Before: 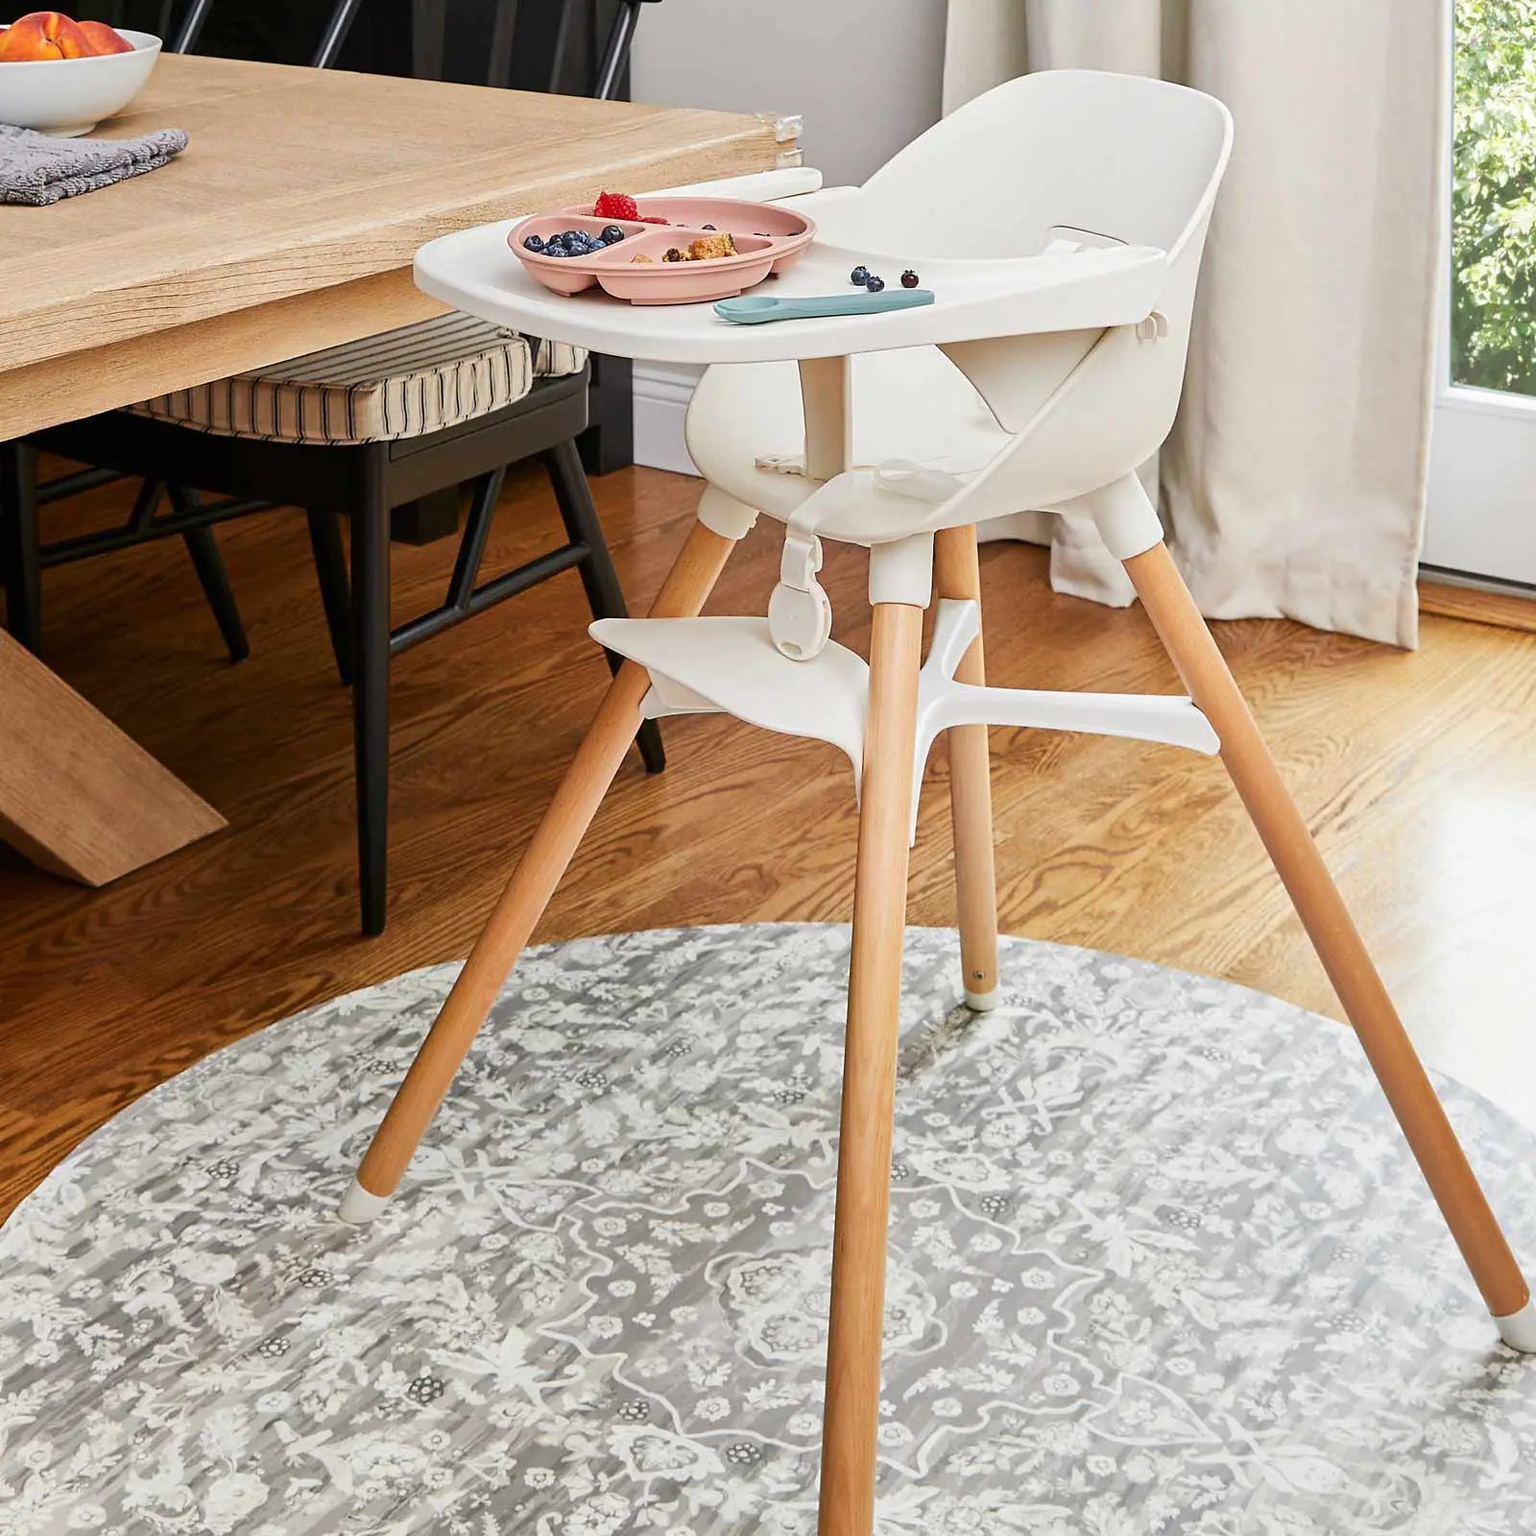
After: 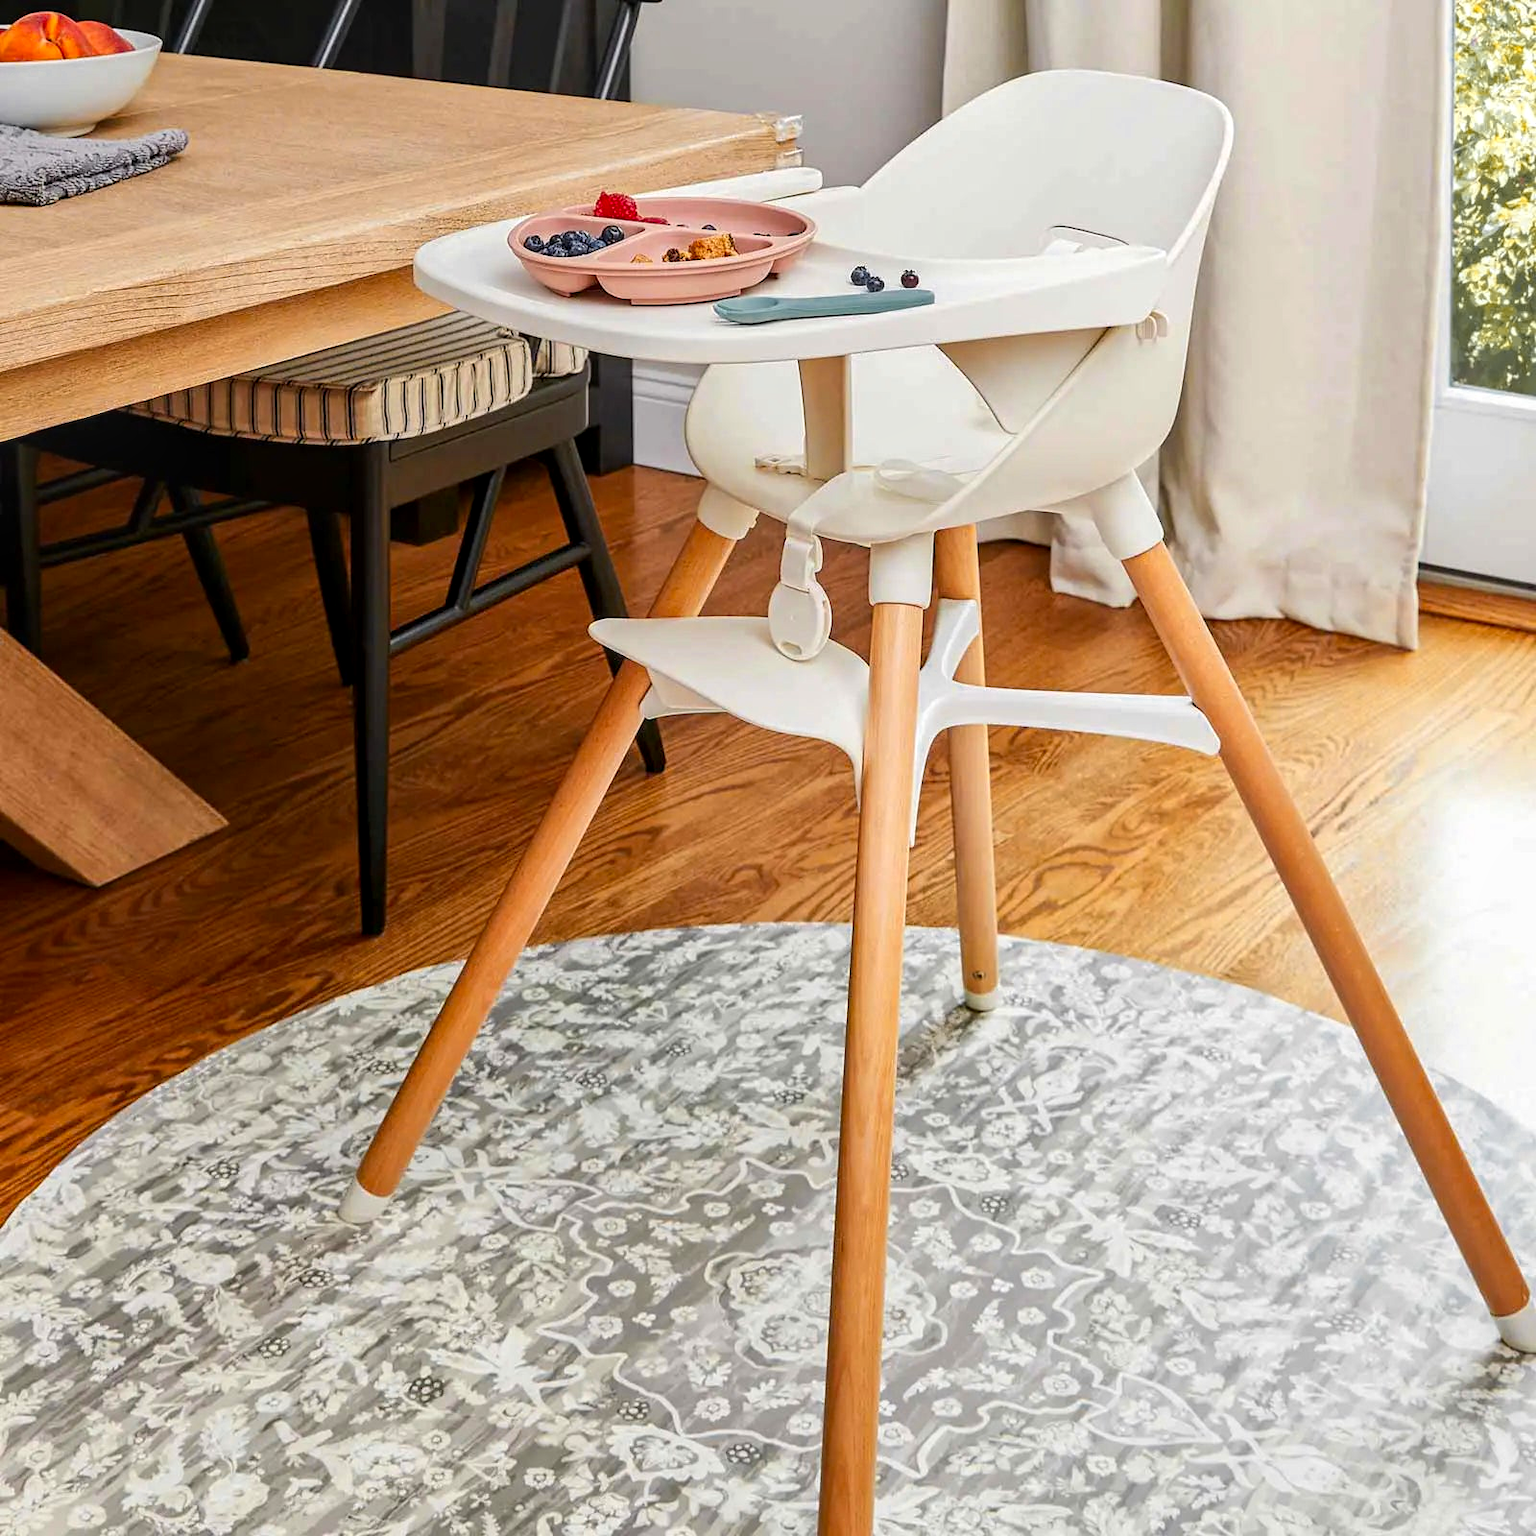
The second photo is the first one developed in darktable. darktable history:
color zones: curves: ch0 [(0, 0.499) (0.143, 0.5) (0.286, 0.5) (0.429, 0.476) (0.571, 0.284) (0.714, 0.243) (0.857, 0.449) (1, 0.499)]; ch1 [(0, 0.532) (0.143, 0.645) (0.286, 0.696) (0.429, 0.211) (0.571, 0.504) (0.714, 0.493) (0.857, 0.495) (1, 0.532)]; ch2 [(0, 0.5) (0.143, 0.5) (0.286, 0.427) (0.429, 0.324) (0.571, 0.5) (0.714, 0.5) (0.857, 0.5) (1, 0.5)]
local contrast: on, module defaults
